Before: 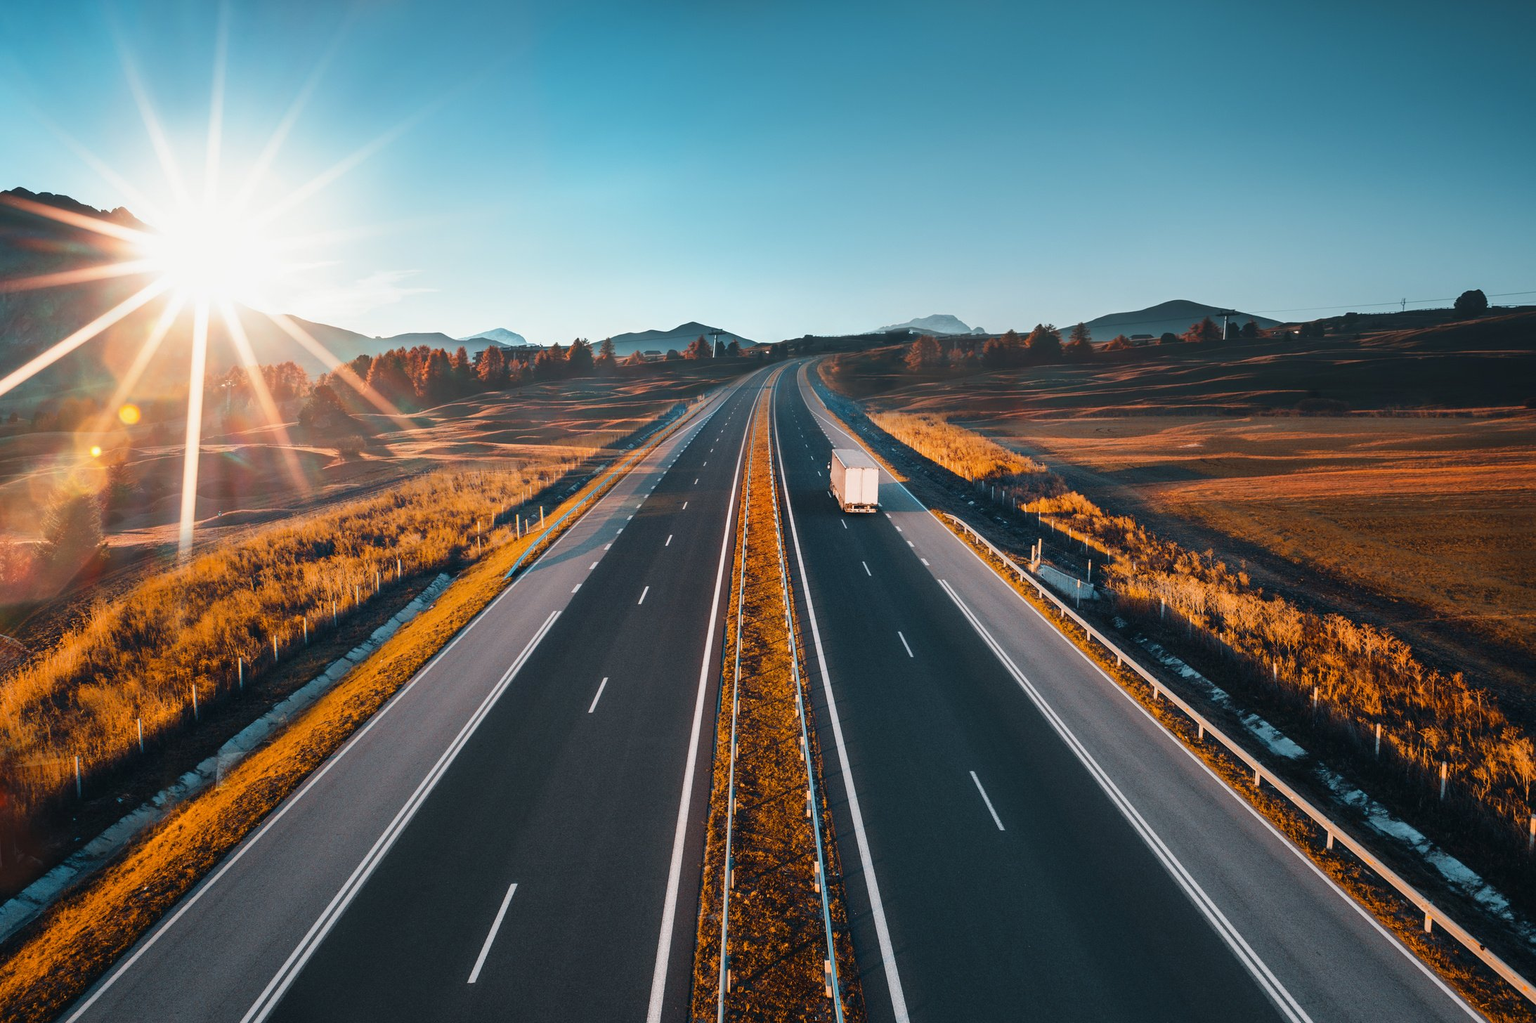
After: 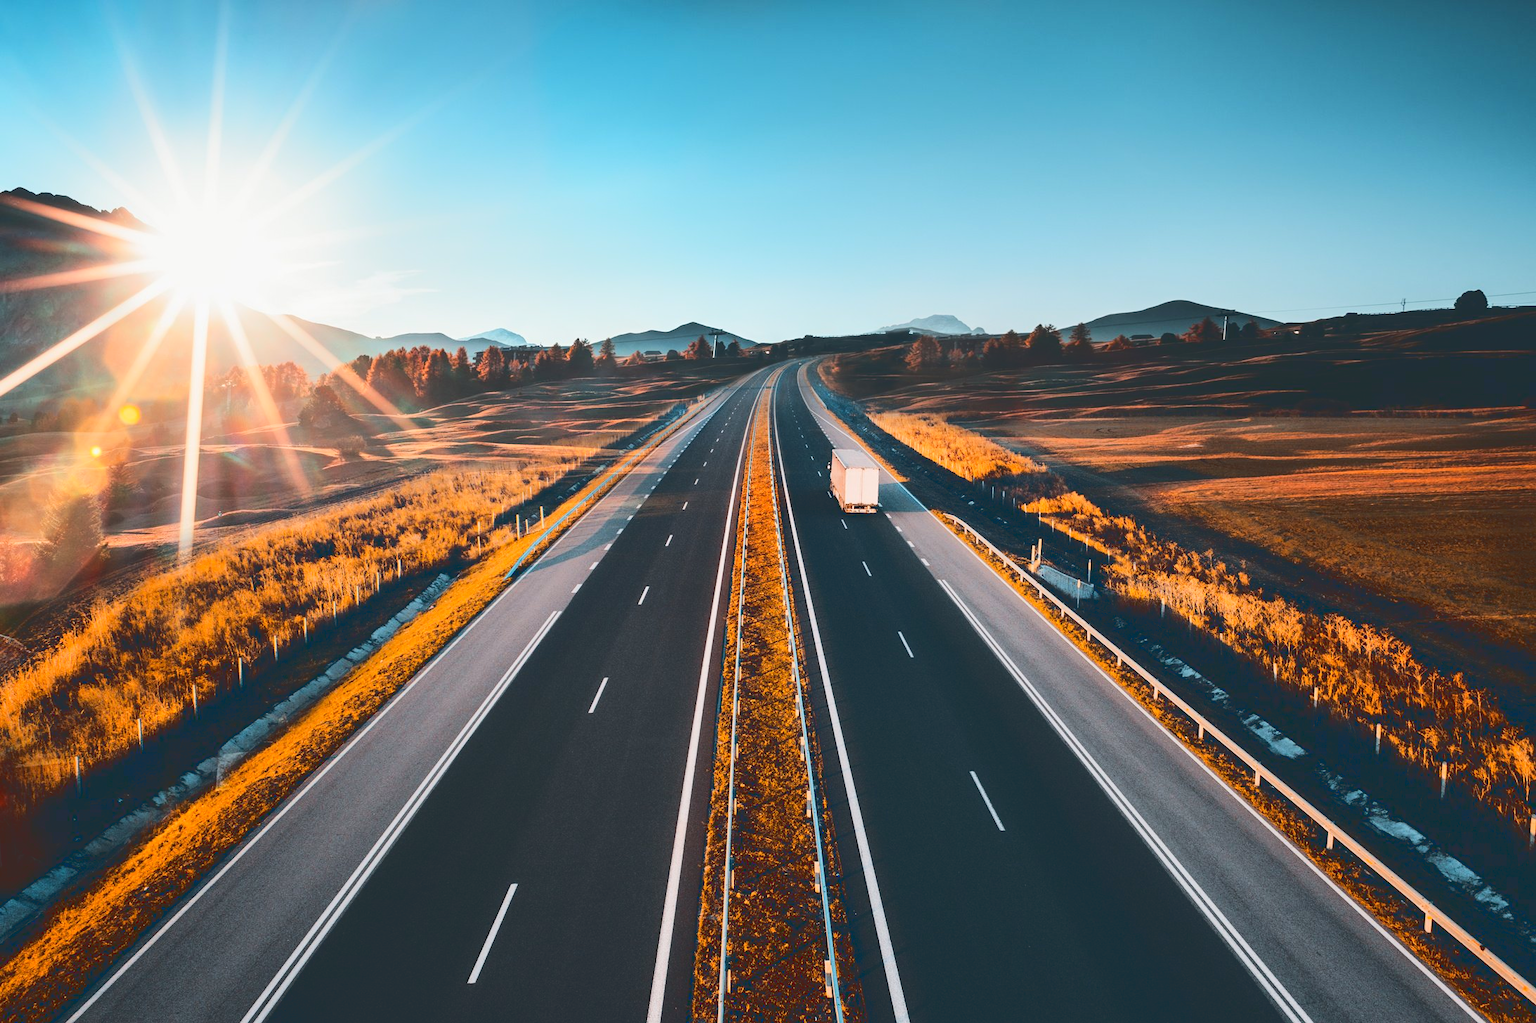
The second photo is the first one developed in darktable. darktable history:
tone curve: curves: ch0 [(0, 0) (0.003, 0.178) (0.011, 0.177) (0.025, 0.177) (0.044, 0.178) (0.069, 0.178) (0.1, 0.18) (0.136, 0.183) (0.177, 0.199) (0.224, 0.227) (0.277, 0.278) (0.335, 0.357) (0.399, 0.449) (0.468, 0.546) (0.543, 0.65) (0.623, 0.724) (0.709, 0.804) (0.801, 0.868) (0.898, 0.921) (1, 1)], color space Lab, linked channels, preserve colors none
color calibration: illuminant same as pipeline (D50), adaptation XYZ, x 0.347, y 0.358, temperature 5015.78 K
